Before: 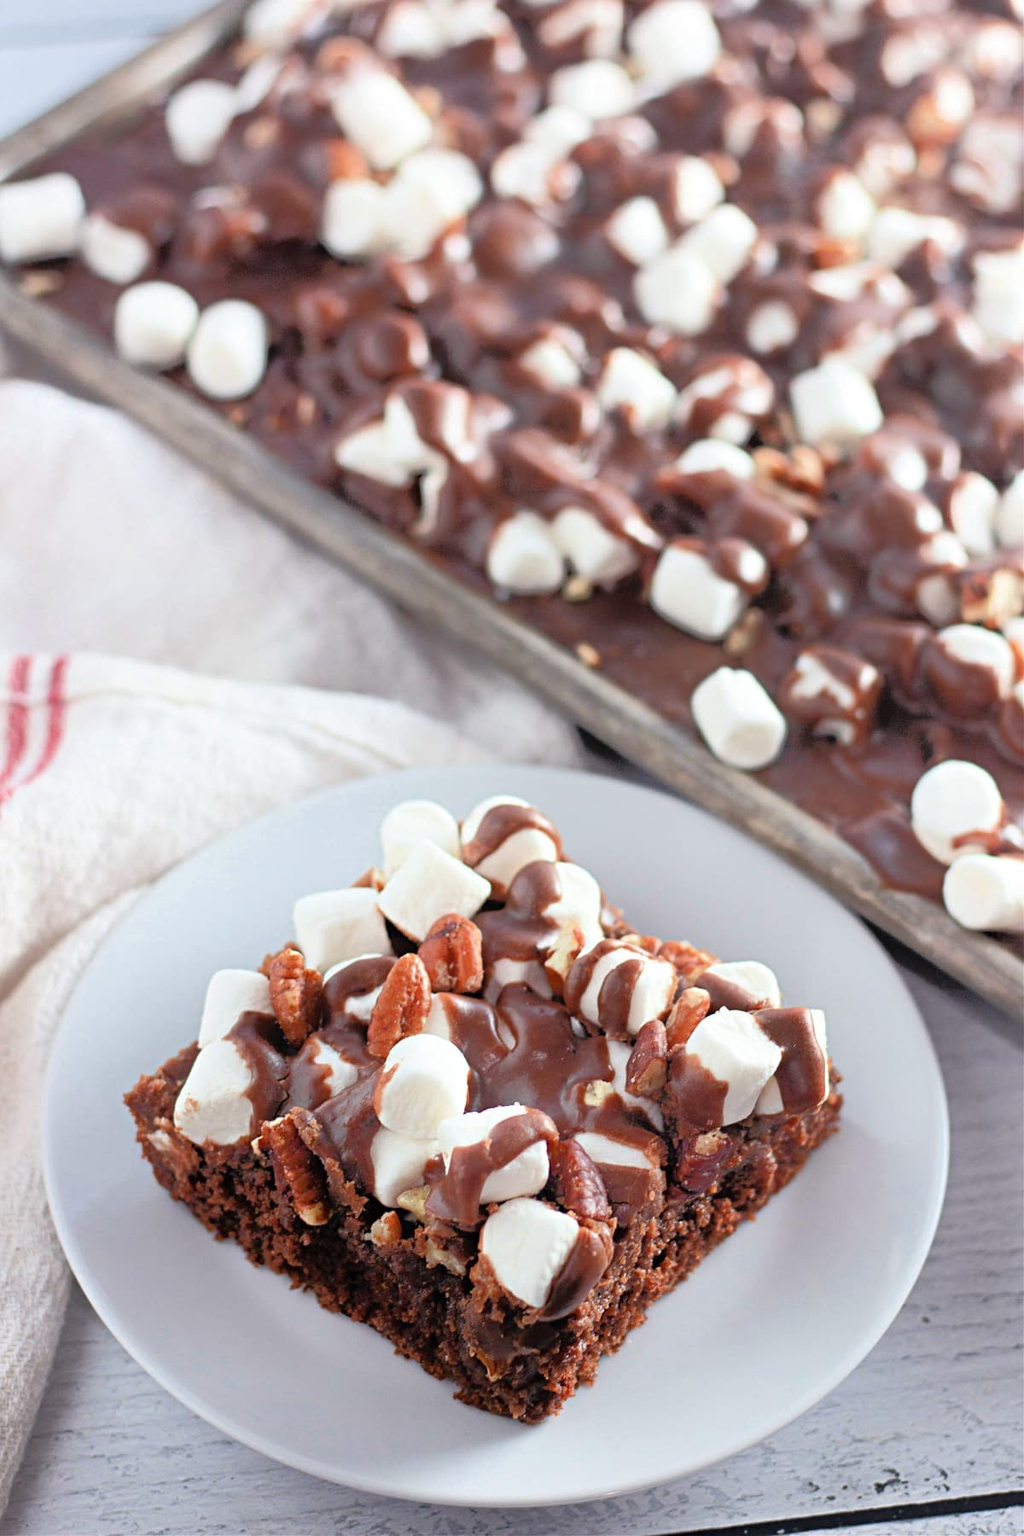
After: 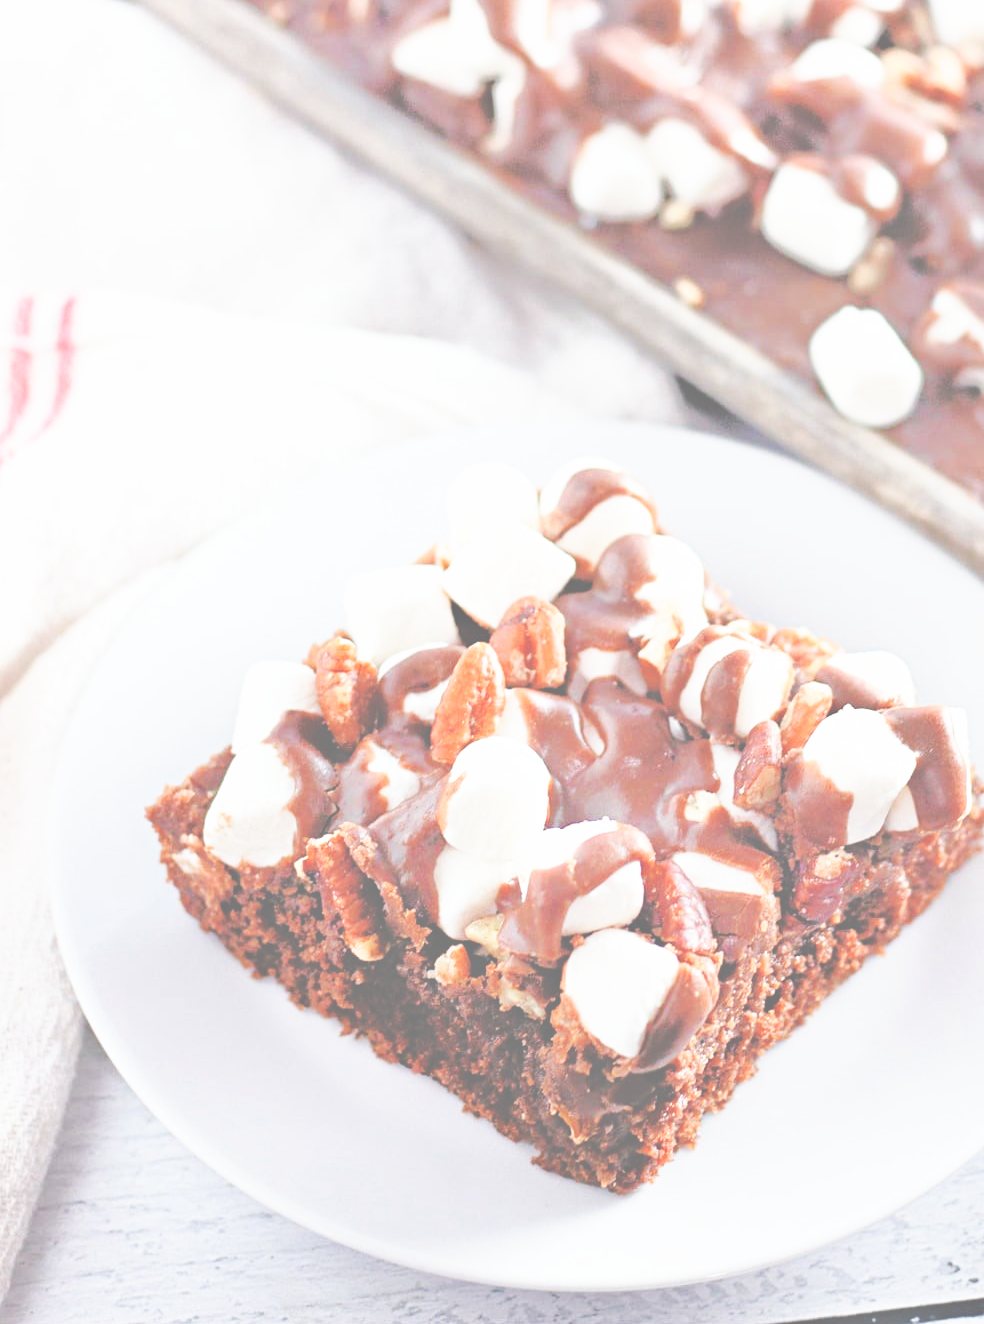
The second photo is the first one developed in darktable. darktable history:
base curve: curves: ch0 [(0, 0) (0.007, 0.004) (0.027, 0.03) (0.046, 0.07) (0.207, 0.54) (0.442, 0.872) (0.673, 0.972) (1, 1)], preserve colors none
crop: top 26.436%, right 17.99%
tone equalizer: -8 EV -0.002 EV, -7 EV 0.003 EV, -6 EV -0.011 EV, -5 EV 0.018 EV, -4 EV -0.007 EV, -3 EV 0.039 EV, -2 EV -0.047 EV, -1 EV -0.279 EV, +0 EV -0.575 EV
exposure: black level correction -0.072, exposure 0.5 EV, compensate highlight preservation false
